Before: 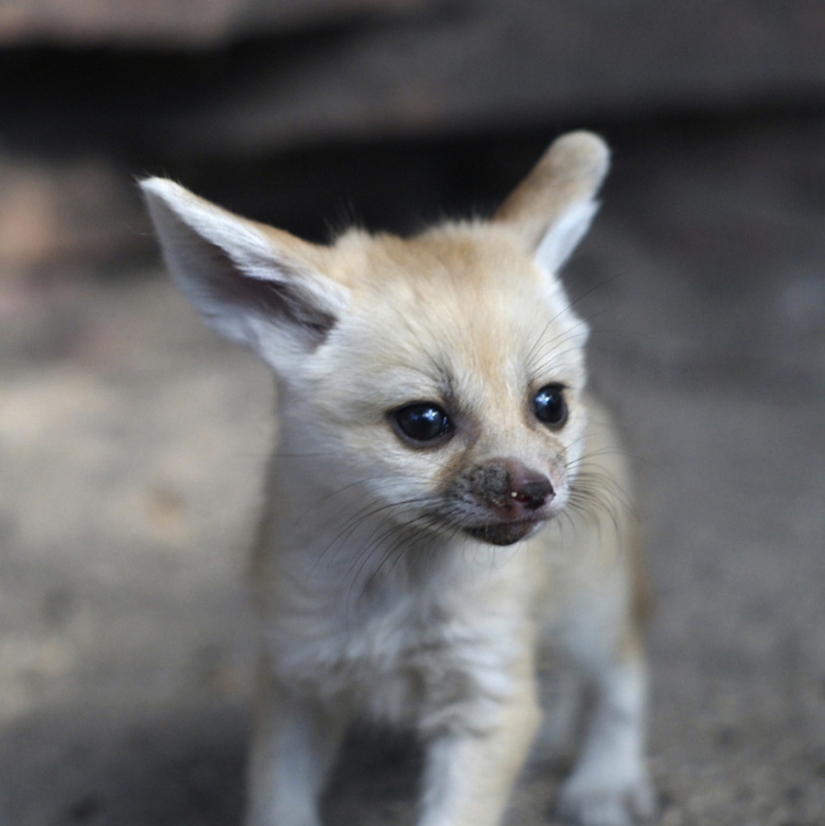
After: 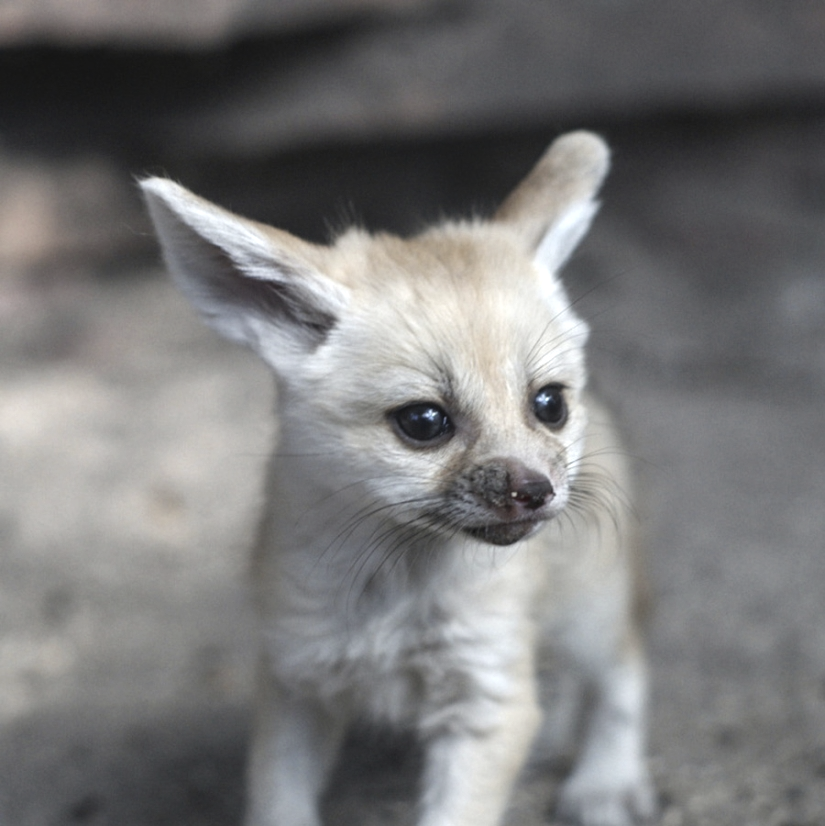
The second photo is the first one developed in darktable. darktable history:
contrast brightness saturation: contrast -0.24, saturation -0.436
local contrast: detail 150%
exposure: exposure 0.498 EV, compensate exposure bias true, compensate highlight preservation false
